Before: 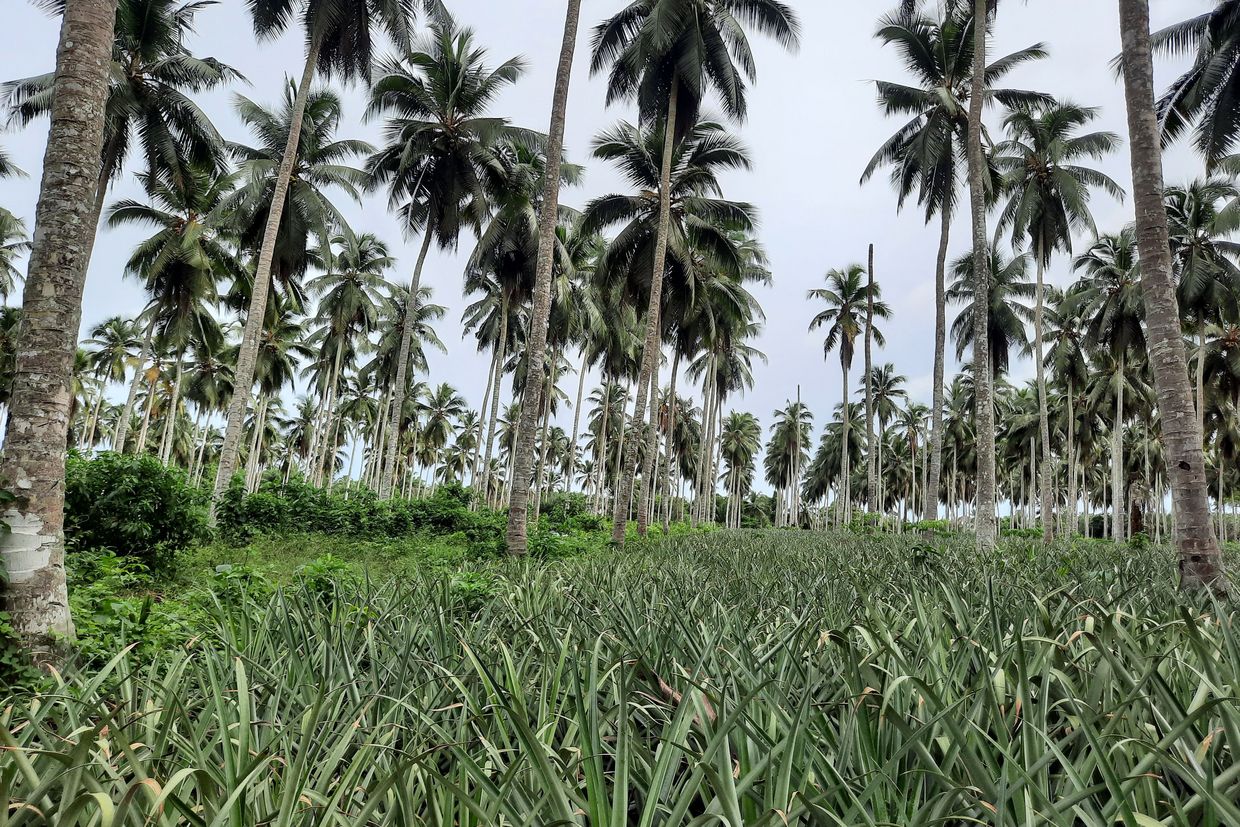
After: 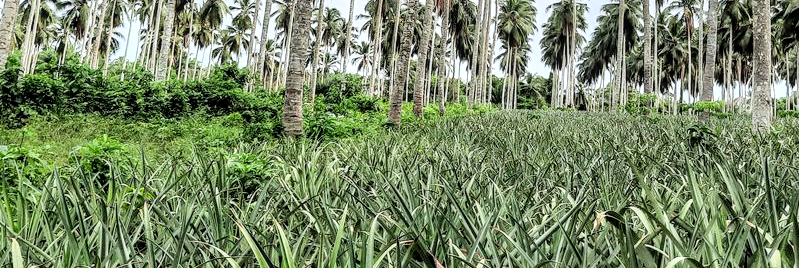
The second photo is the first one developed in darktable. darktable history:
filmic rgb: black relative exposure -6.97 EV, white relative exposure 5.62 EV, hardness 2.85
levels: levels [0, 0.394, 0.787]
crop: left 18.115%, top 50.676%, right 17.371%, bottom 16.828%
local contrast: on, module defaults
